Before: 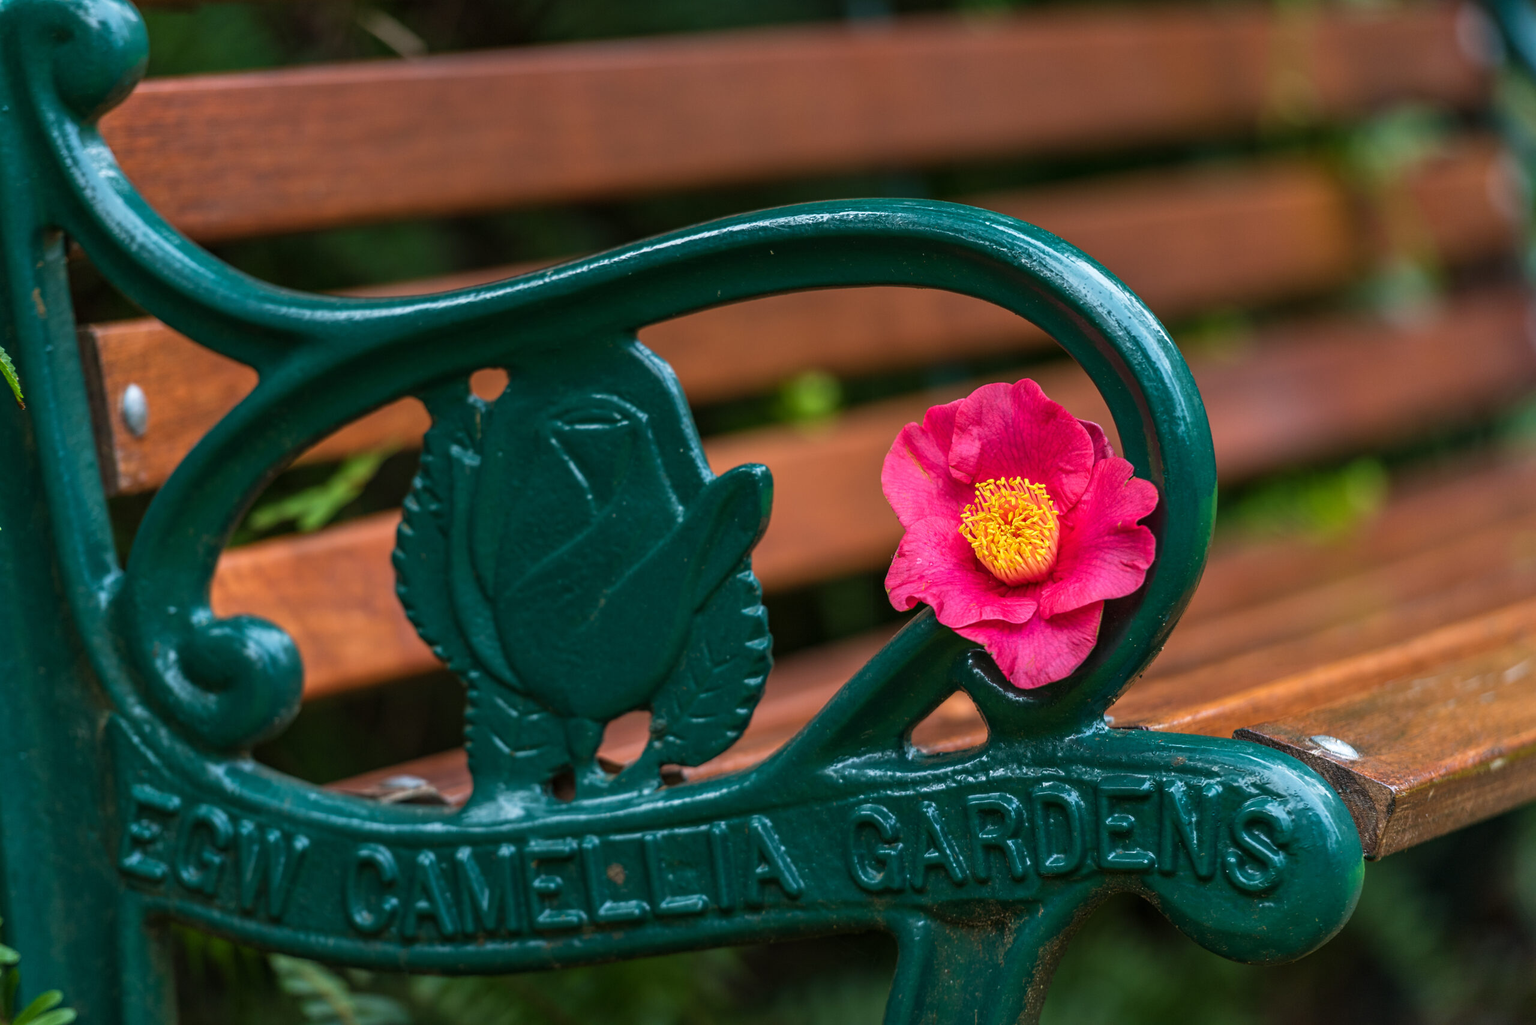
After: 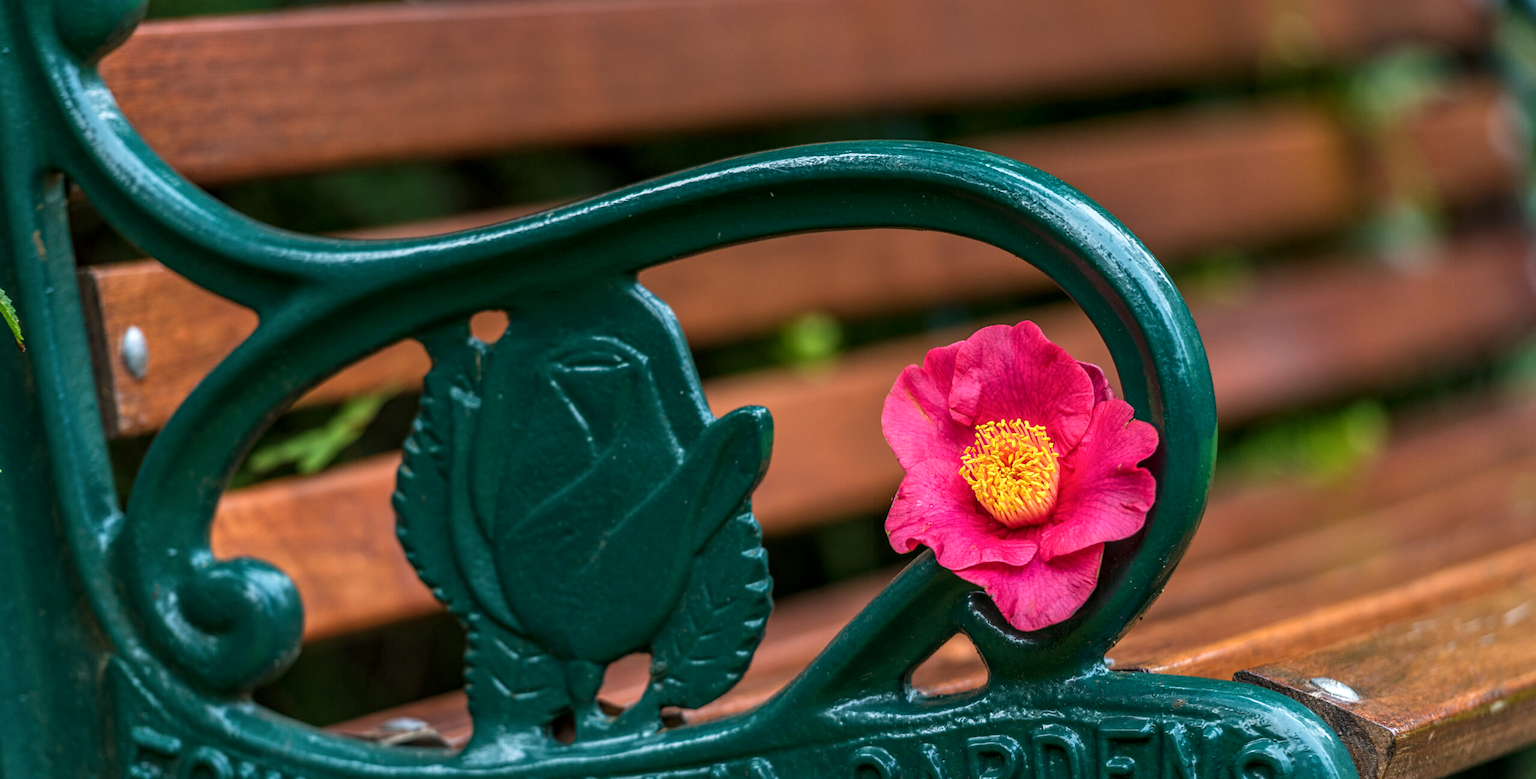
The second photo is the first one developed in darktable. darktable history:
crop: top 5.723%, bottom 18.106%
local contrast: on, module defaults
